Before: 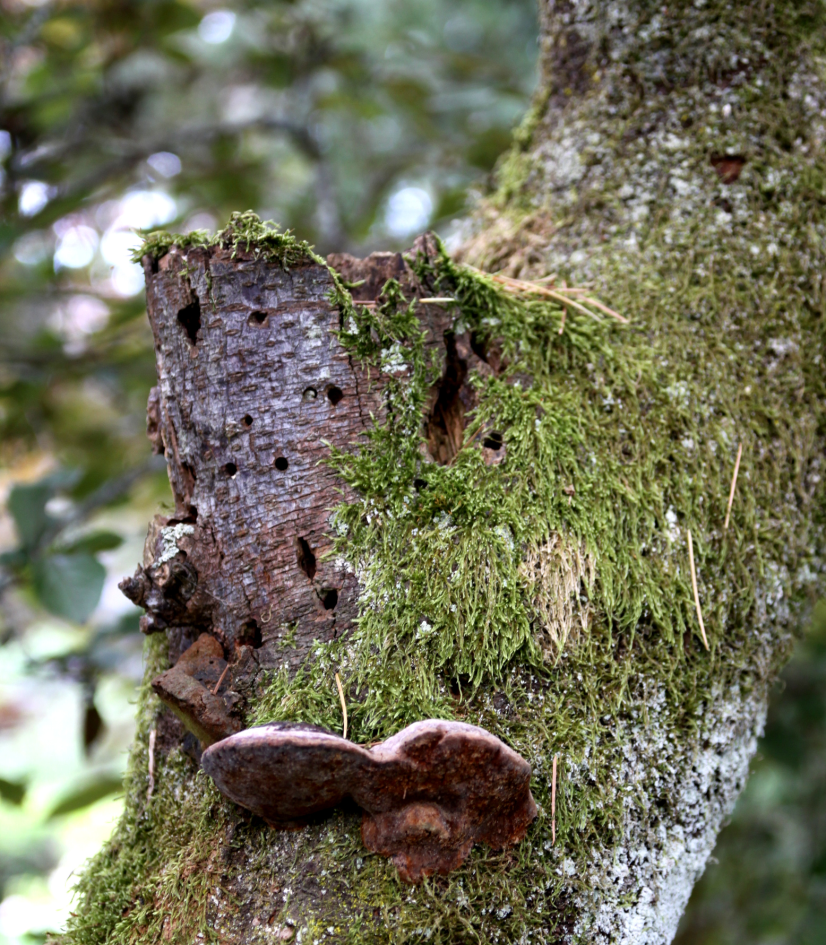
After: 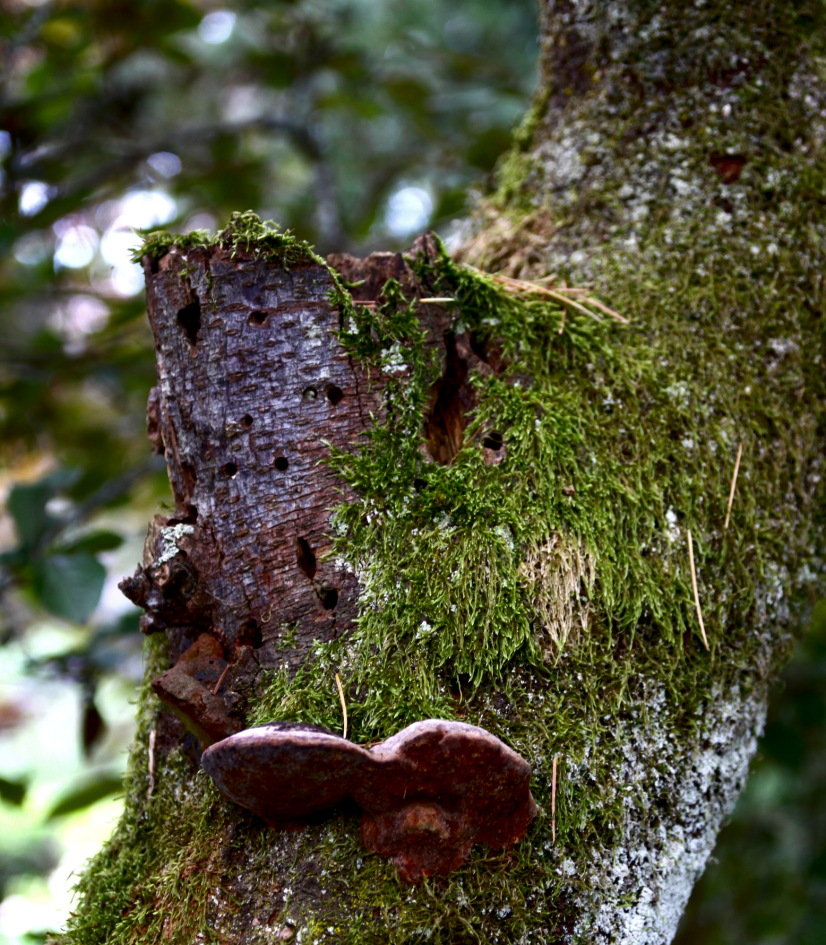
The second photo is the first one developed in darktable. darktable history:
contrast brightness saturation: brightness -0.253, saturation 0.196
